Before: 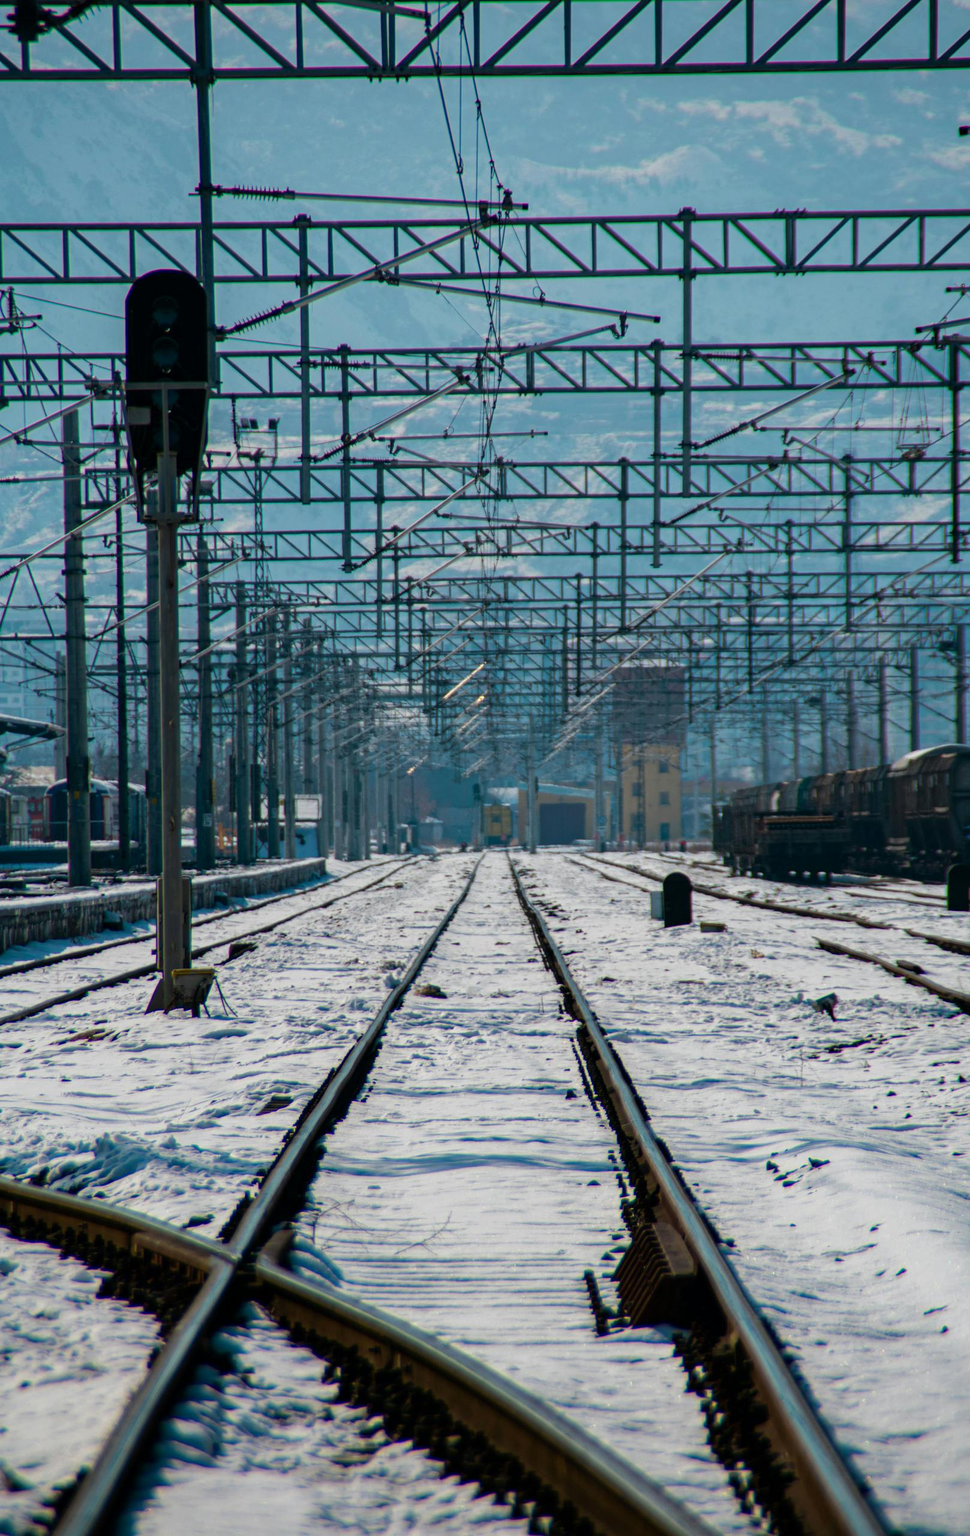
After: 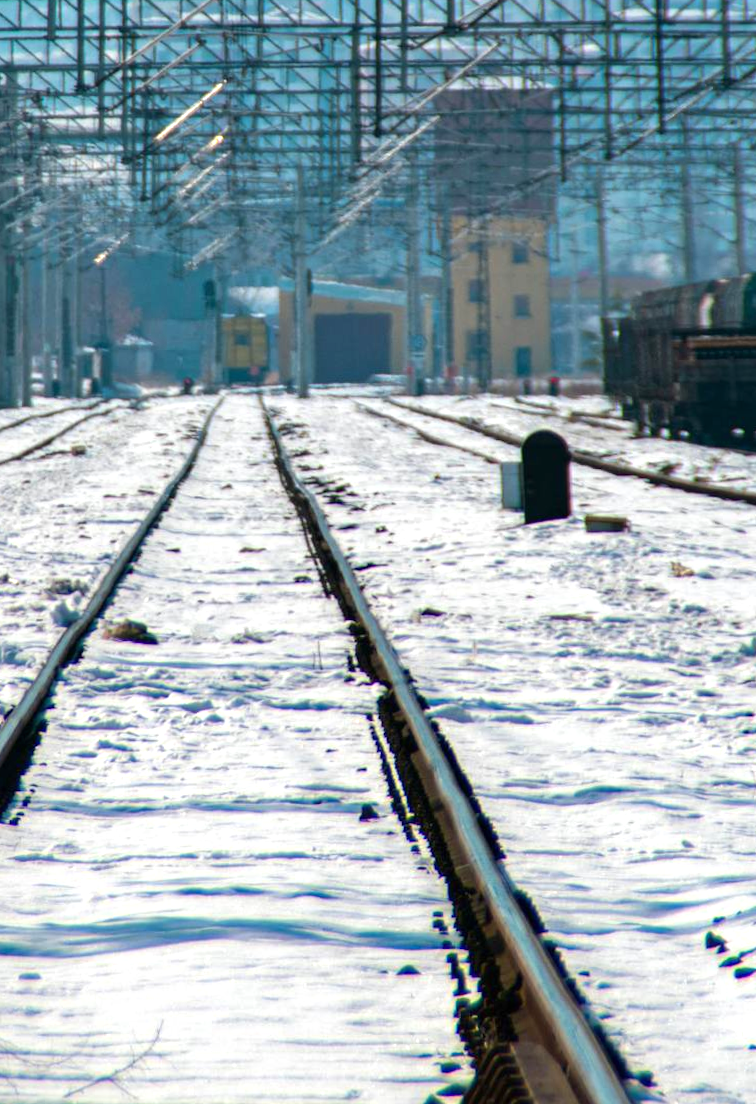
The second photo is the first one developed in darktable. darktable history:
color correction: highlights a* -0.137, highlights b* 0.137
rotate and perspective: rotation 0.215°, lens shift (vertical) -0.139, crop left 0.069, crop right 0.939, crop top 0.002, crop bottom 0.996
exposure: black level correction 0, exposure 0.7 EV, compensate exposure bias true, compensate highlight preservation false
crop: left 35.03%, top 36.625%, right 14.663%, bottom 20.057%
